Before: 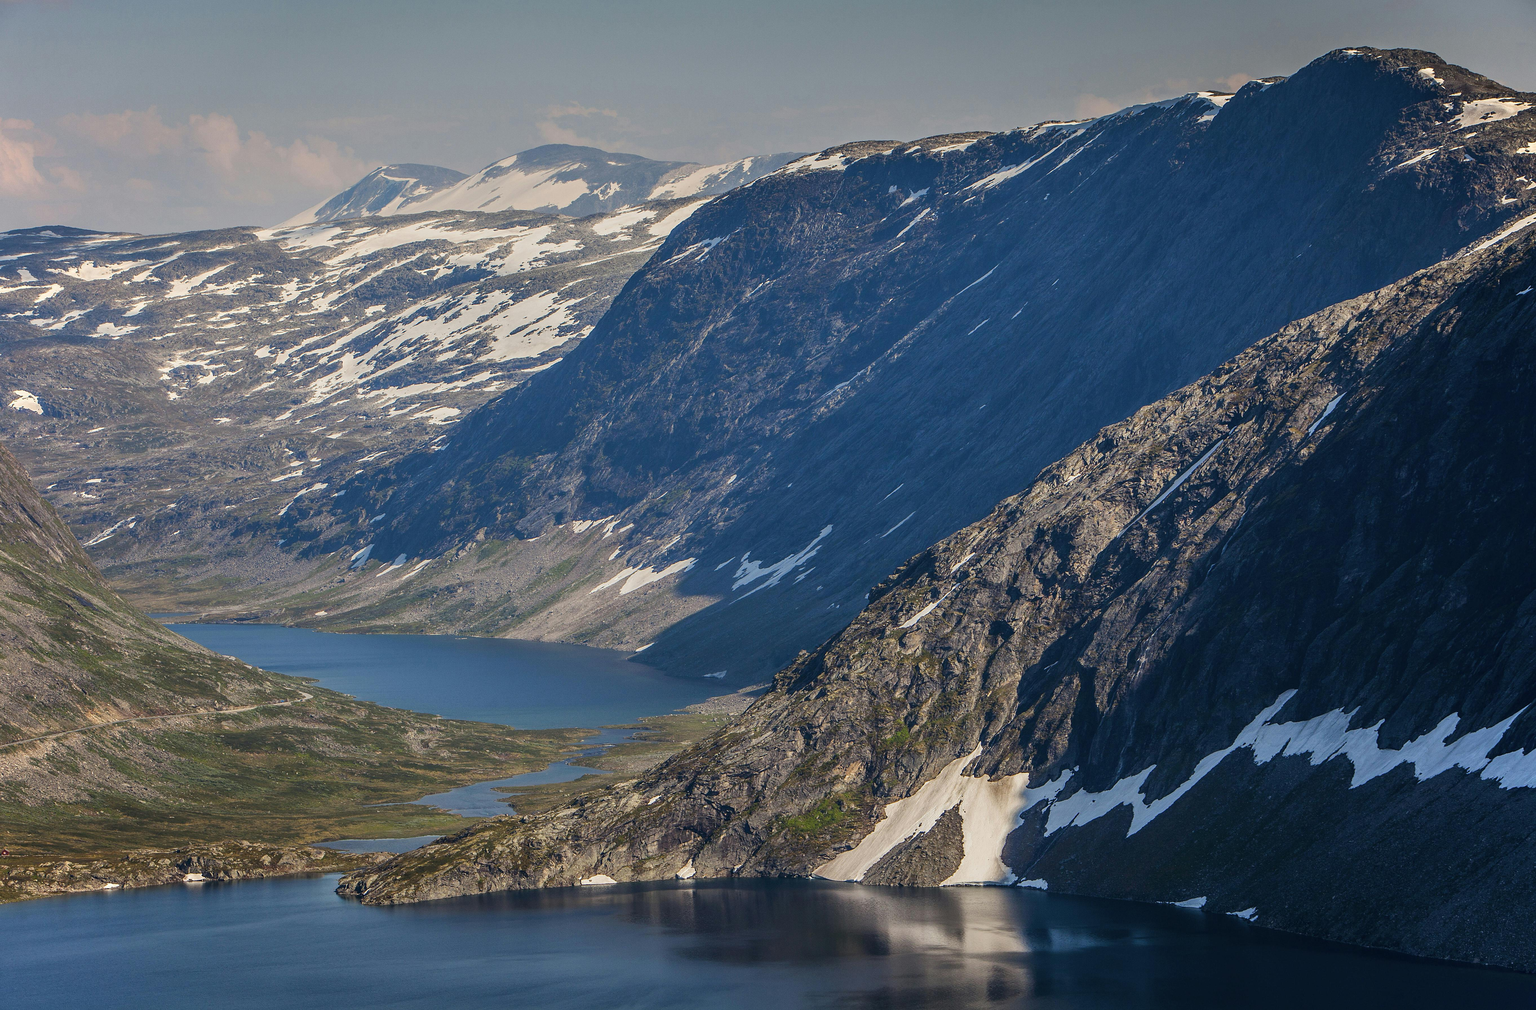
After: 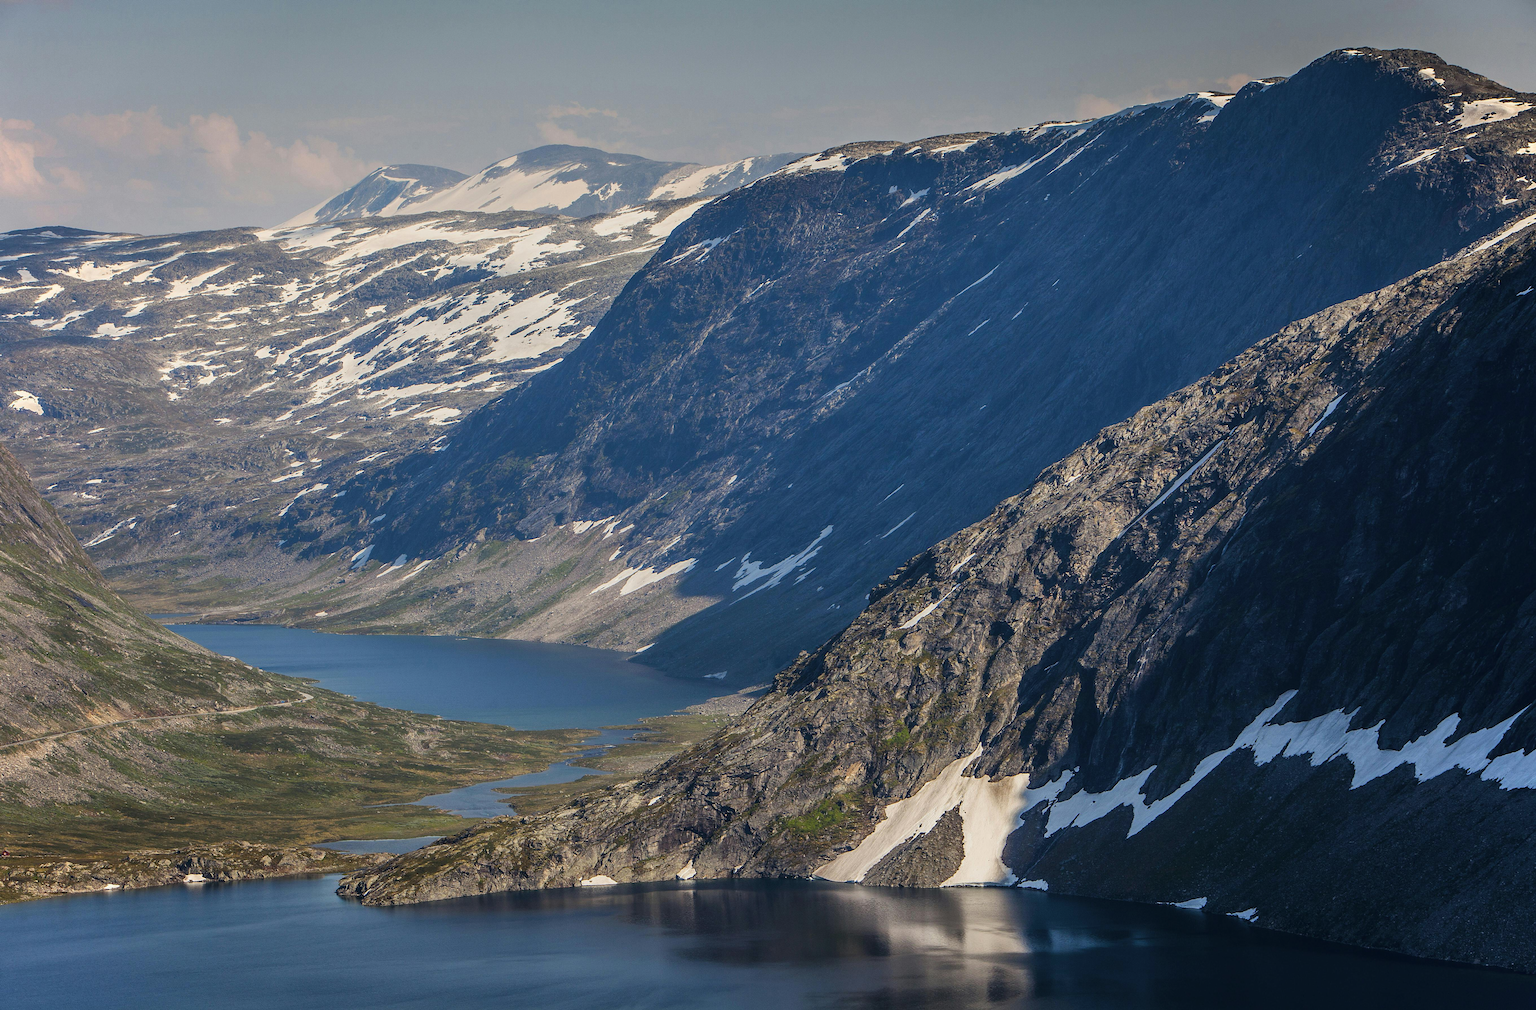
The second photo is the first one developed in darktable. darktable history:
contrast equalizer: y [[0.509, 0.514, 0.523, 0.542, 0.578, 0.603], [0.5 ×6], [0.509, 0.514, 0.523, 0.542, 0.578, 0.603], [0.001, 0.002, 0.003, 0.005, 0.01, 0.013], [0.001, 0.002, 0.003, 0.005, 0.01, 0.013]], mix -0.312
tone curve: curves: ch0 [(0, 0.012) (0.056, 0.046) (0.218, 0.213) (0.606, 0.62) (0.82, 0.846) (1, 1)]; ch1 [(0, 0) (0.226, 0.261) (0.403, 0.437) (0.469, 0.472) (0.495, 0.499) (0.514, 0.504) (0.545, 0.555) (0.59, 0.598) (0.714, 0.733) (1, 1)]; ch2 [(0, 0) (0.269, 0.299) (0.459, 0.45) (0.498, 0.499) (0.523, 0.512) (0.568, 0.558) (0.634, 0.617) (0.702, 0.662) (0.781, 0.775) (1, 1)], color space Lab, linked channels, preserve colors none
tone equalizer: on, module defaults
